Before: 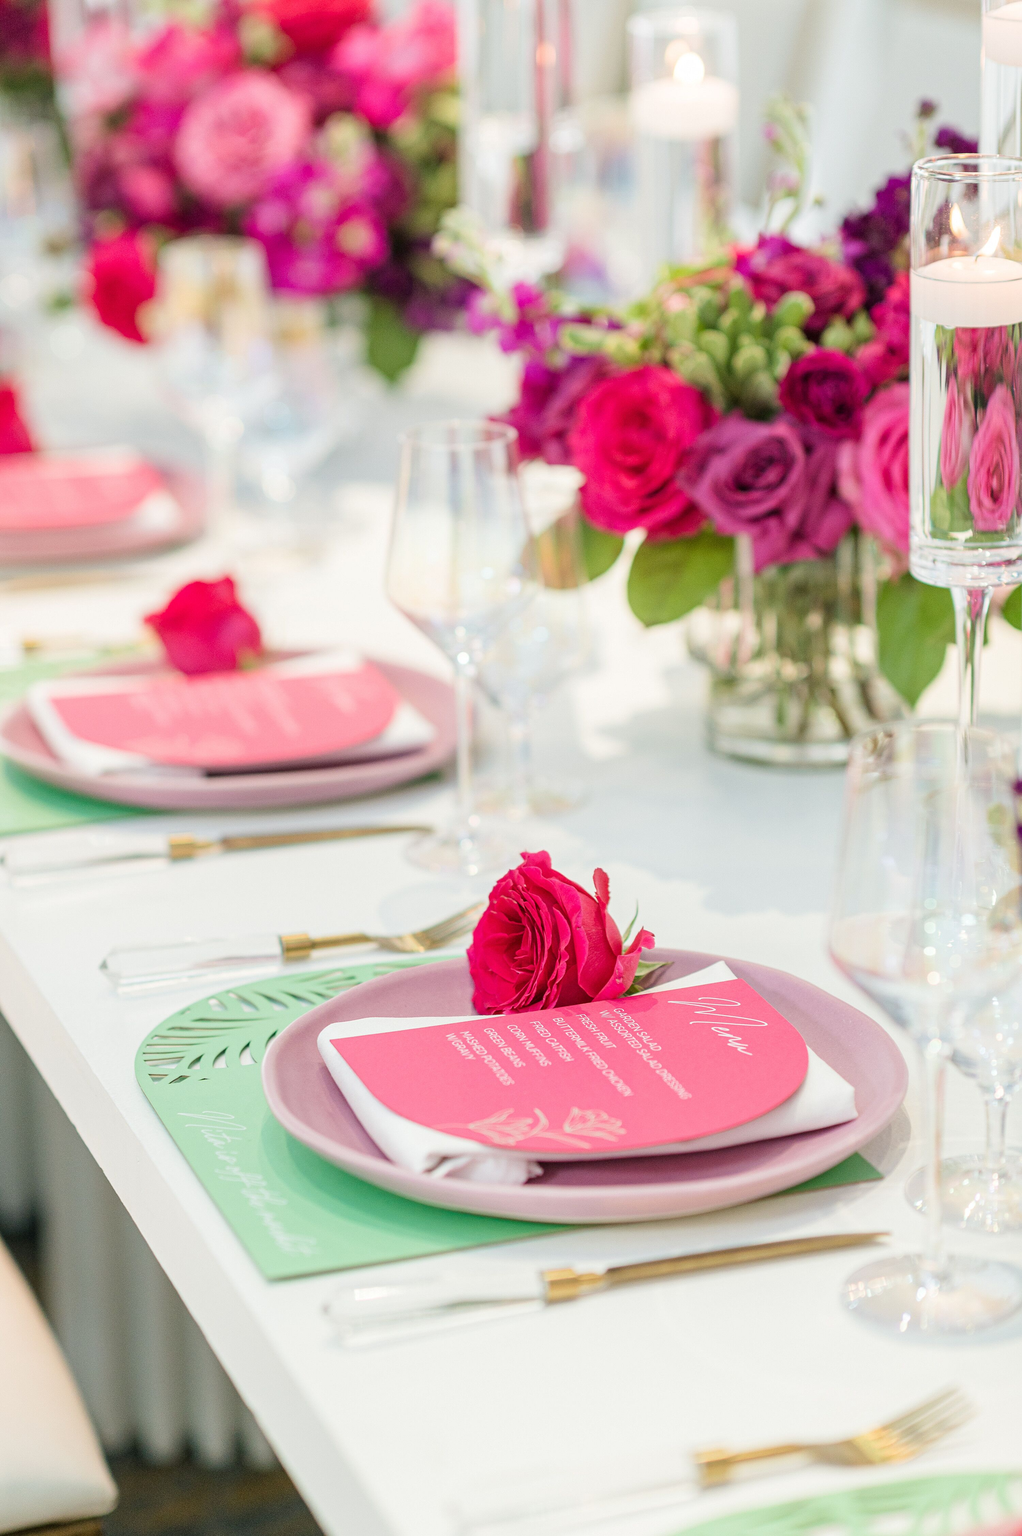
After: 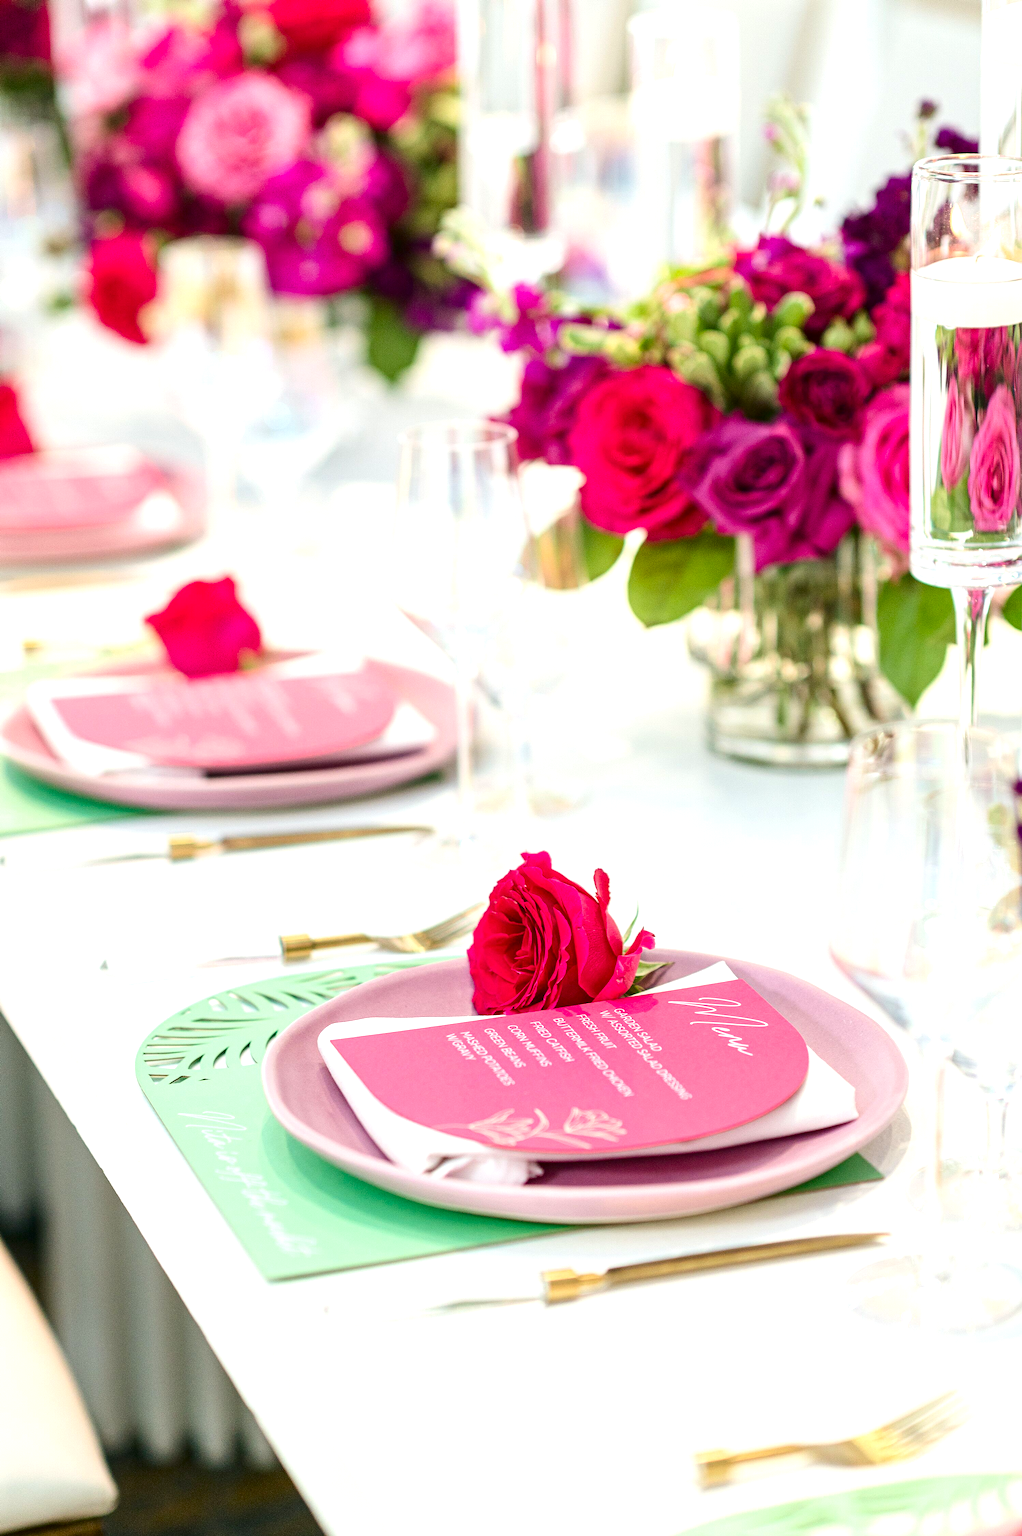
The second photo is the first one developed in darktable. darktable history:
contrast brightness saturation: contrast 0.128, brightness -0.222, saturation 0.146
exposure: black level correction -0.002, exposure 0.529 EV, compensate exposure bias true, compensate highlight preservation false
